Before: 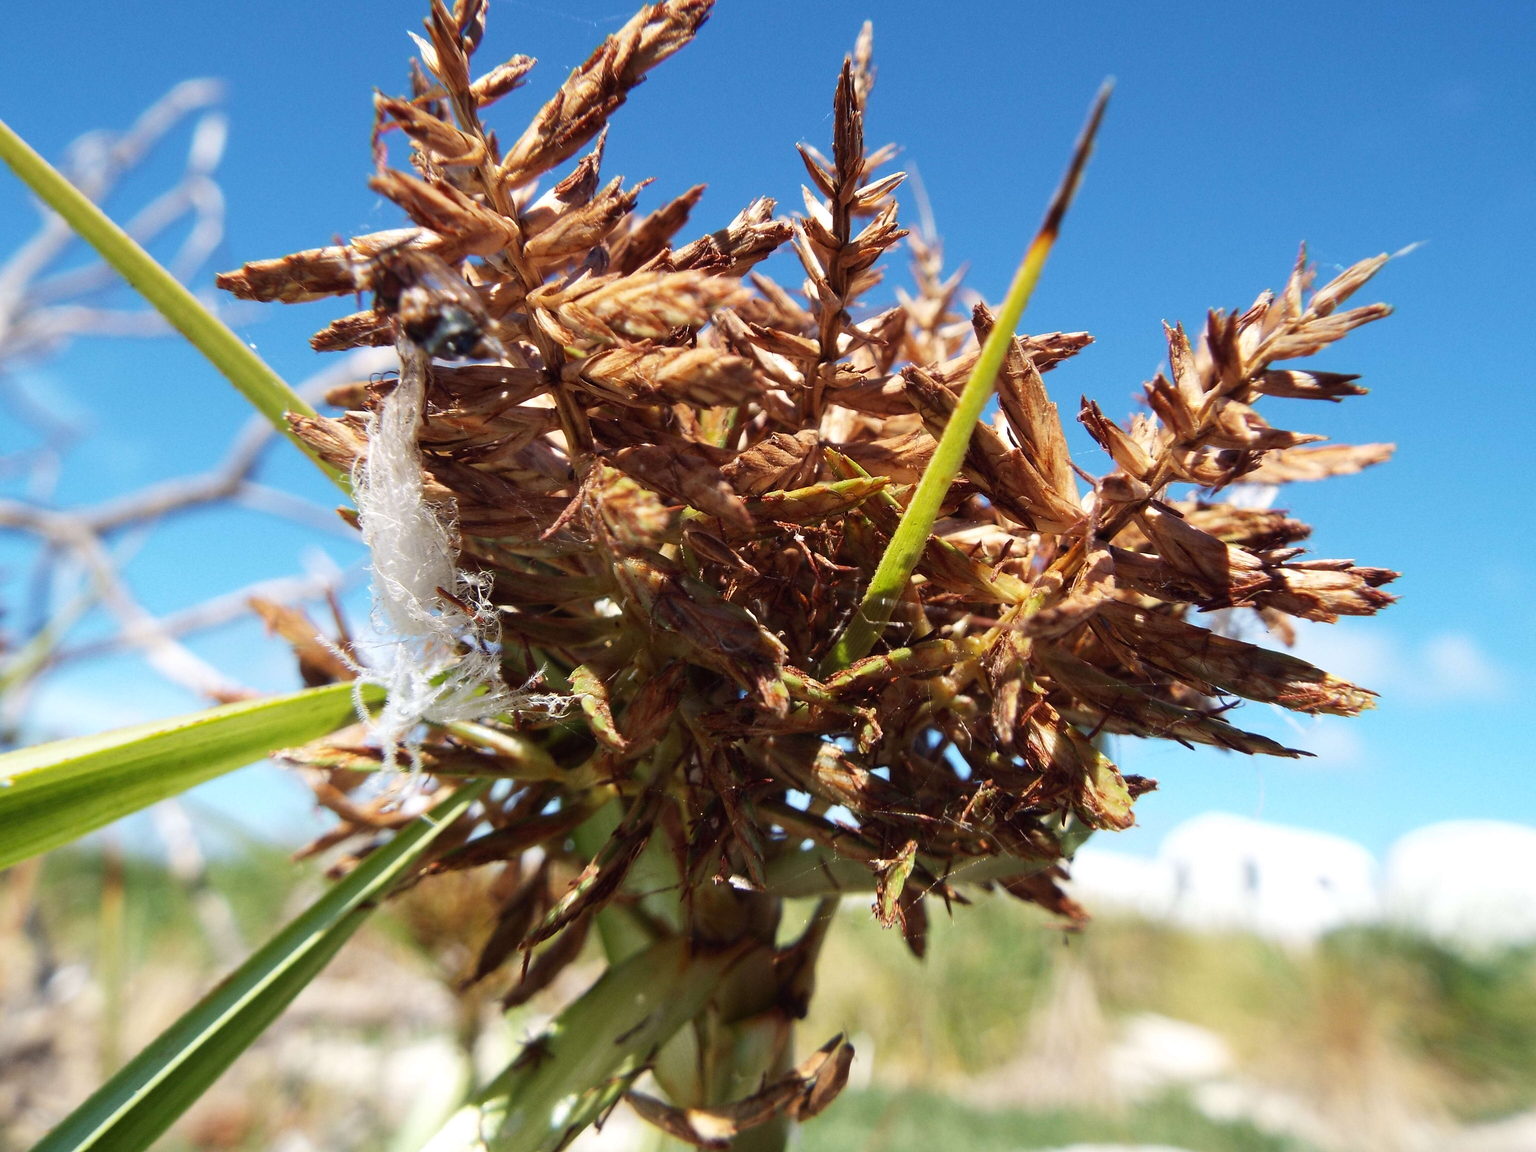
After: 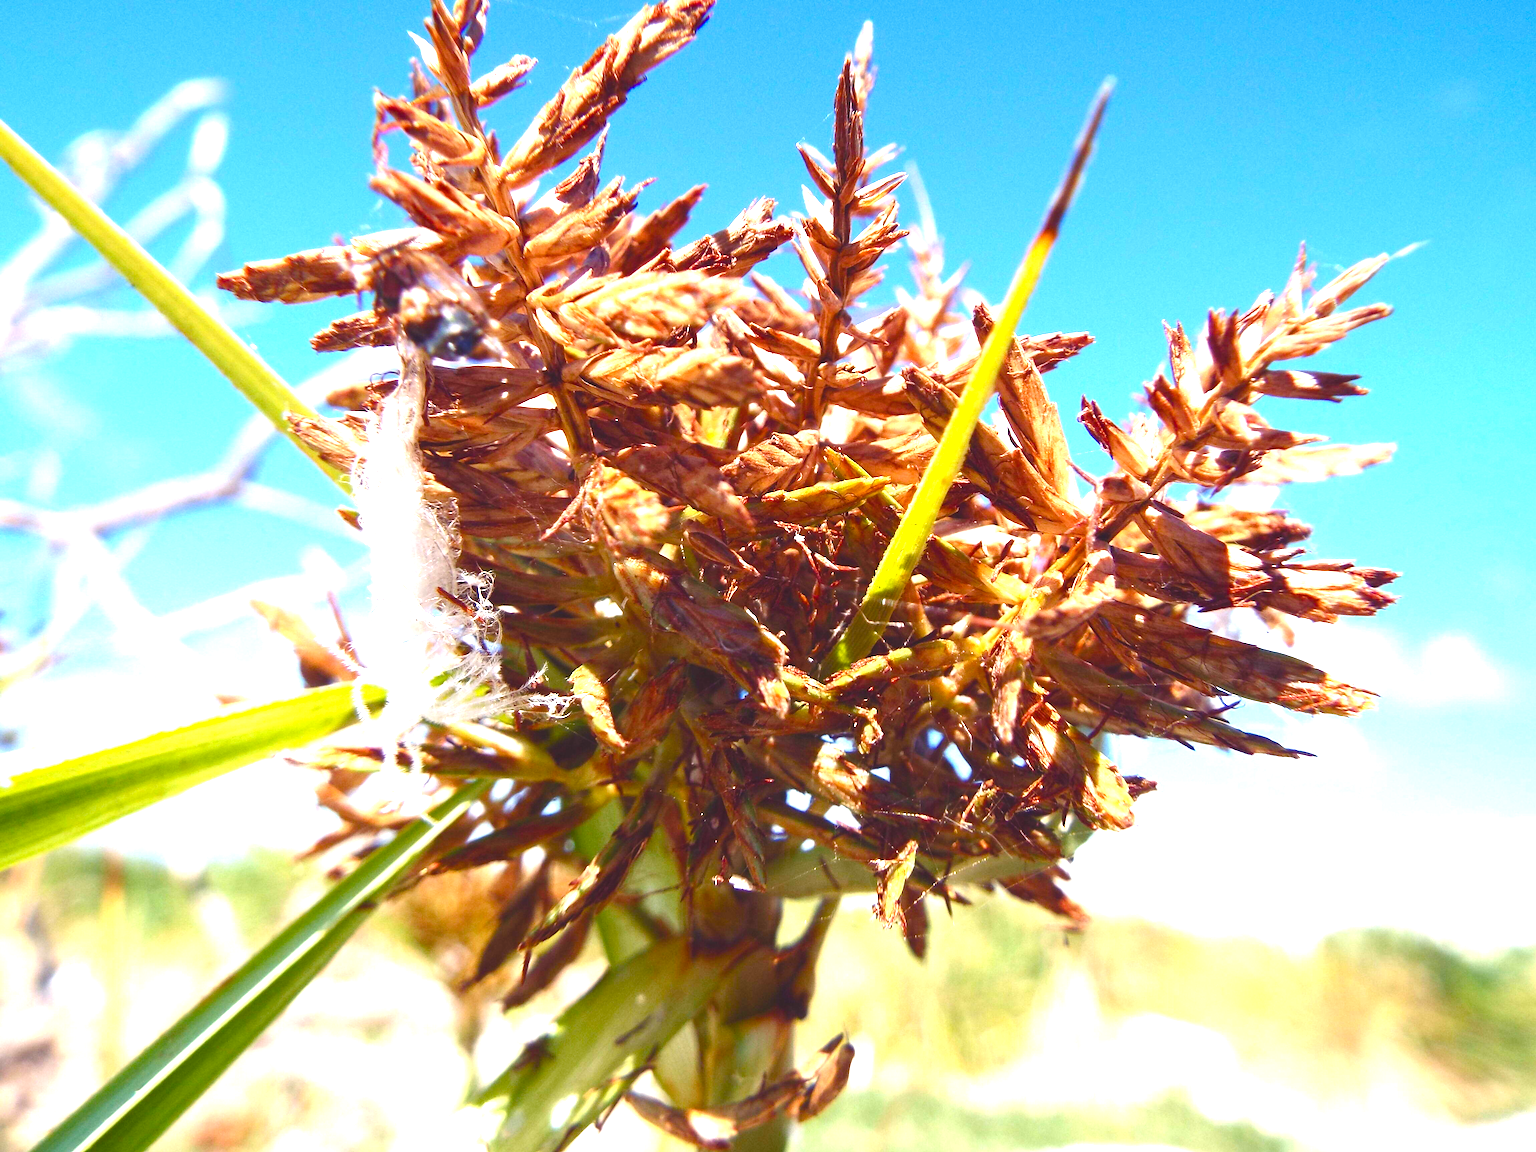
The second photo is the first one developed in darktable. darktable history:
white balance: red 1.004, blue 1.096
color balance rgb: shadows lift › chroma 3%, shadows lift › hue 280.8°, power › hue 330°, highlights gain › chroma 3%, highlights gain › hue 75.6°, global offset › luminance 1.5%, perceptual saturation grading › global saturation 20%, perceptual saturation grading › highlights -25%, perceptual saturation grading › shadows 50%, global vibrance 30%
exposure: black level correction 0, exposure 1.3 EV, compensate highlight preservation false
